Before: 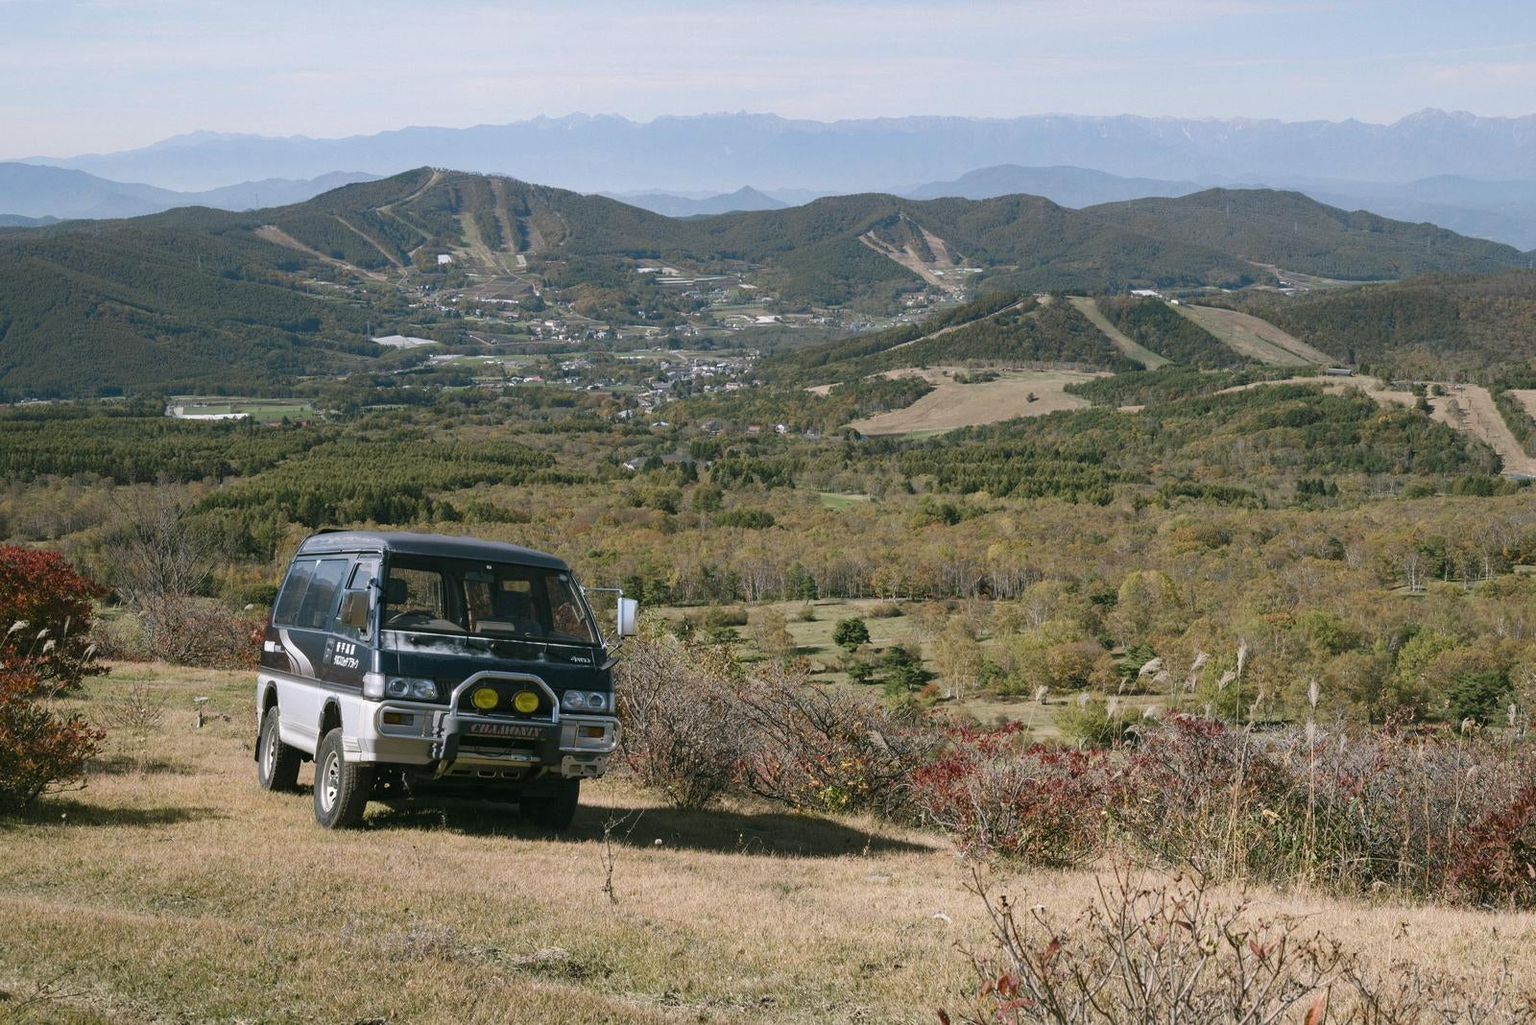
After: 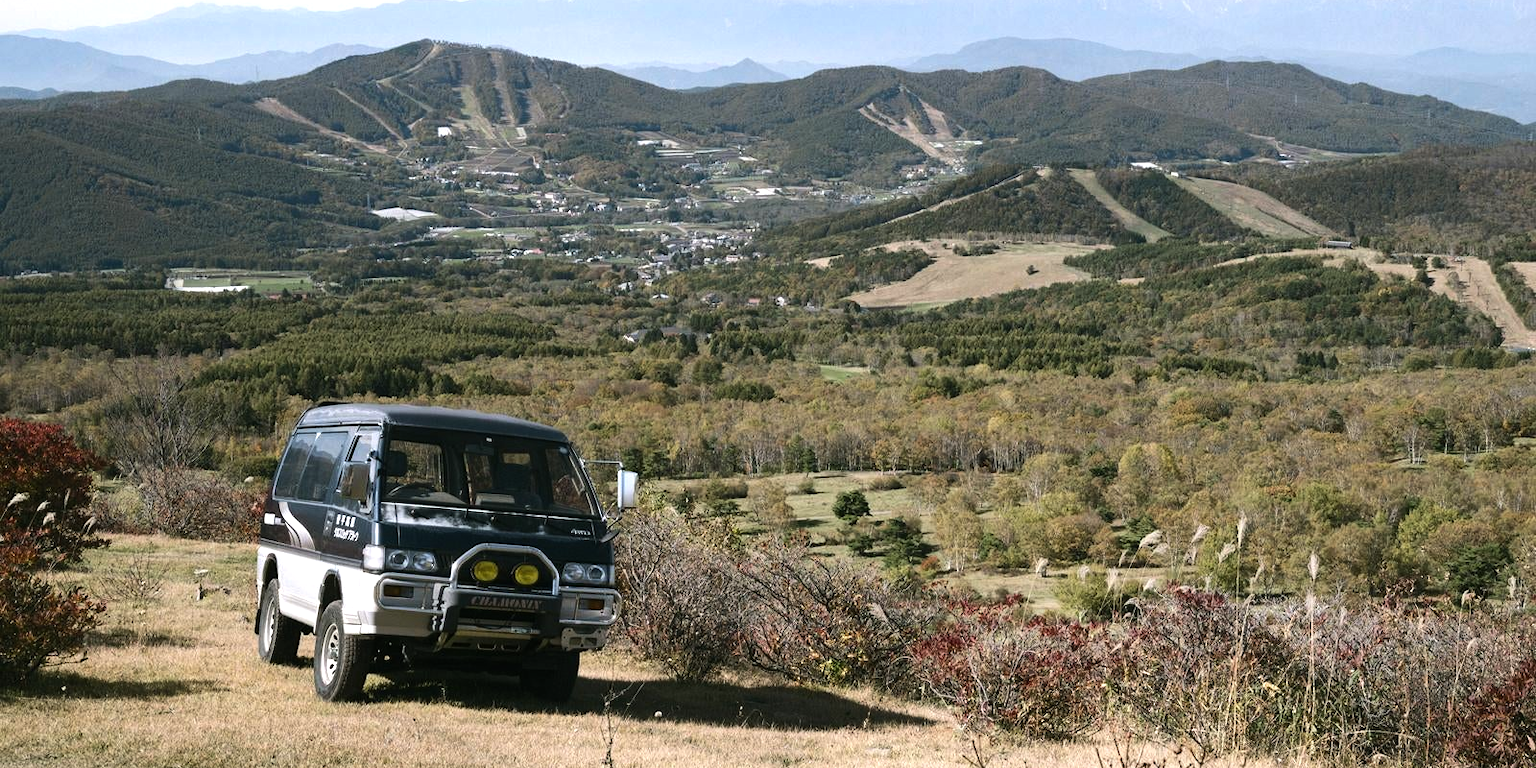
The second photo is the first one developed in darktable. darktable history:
crop and rotate: top 12.5%, bottom 12.5%
tone equalizer: -8 EV -0.75 EV, -7 EV -0.7 EV, -6 EV -0.6 EV, -5 EV -0.4 EV, -3 EV 0.4 EV, -2 EV 0.6 EV, -1 EV 0.7 EV, +0 EV 0.75 EV, edges refinement/feathering 500, mask exposure compensation -1.57 EV, preserve details no
